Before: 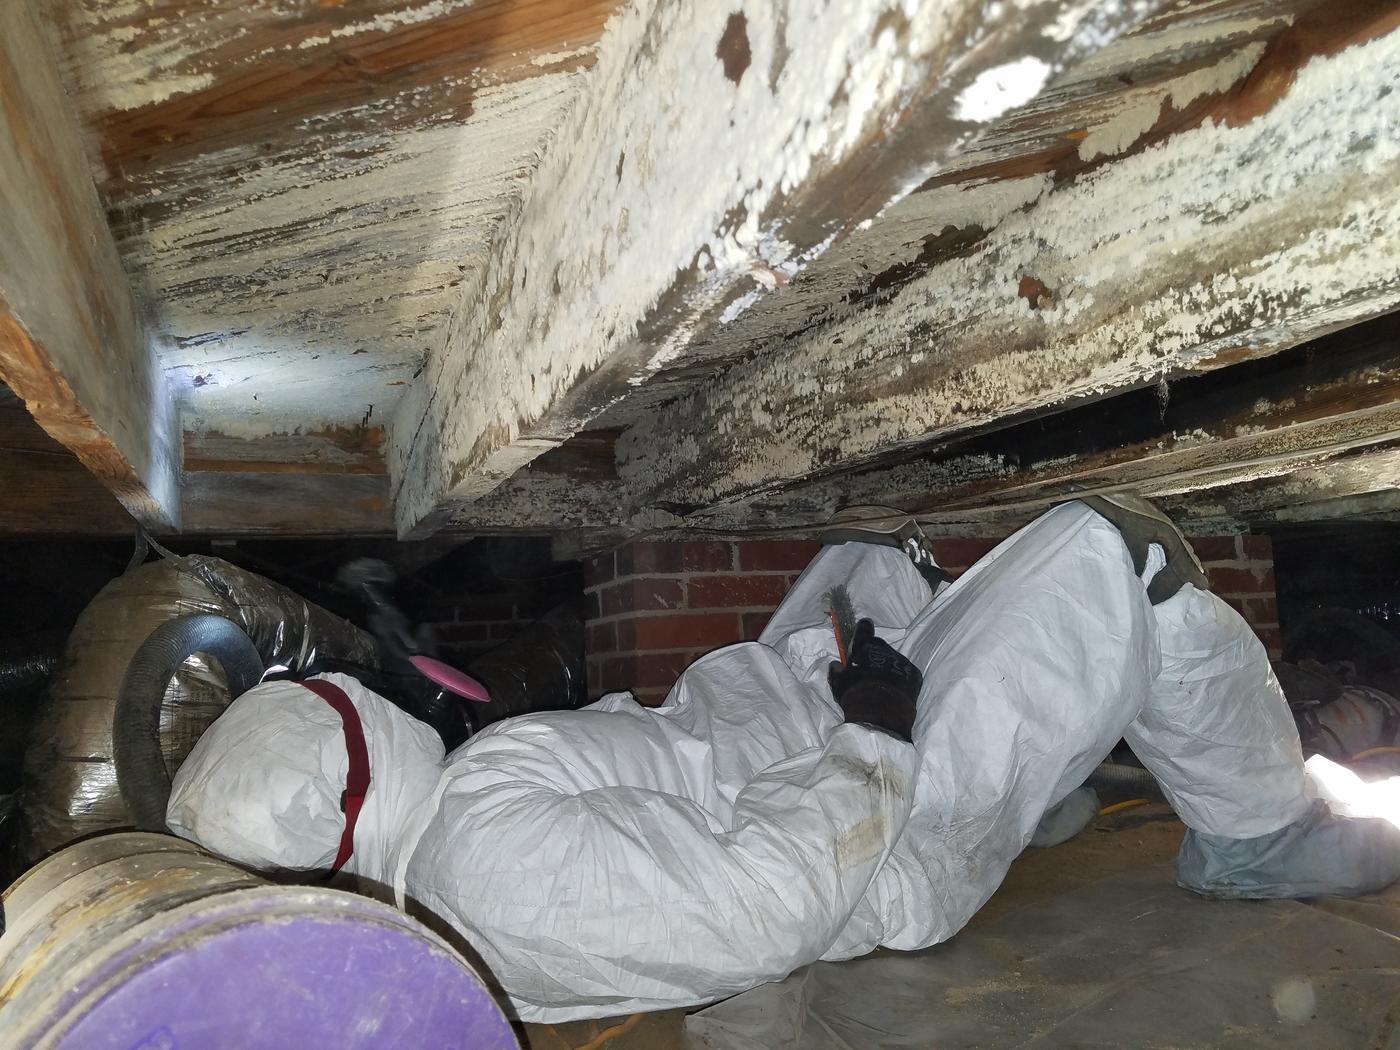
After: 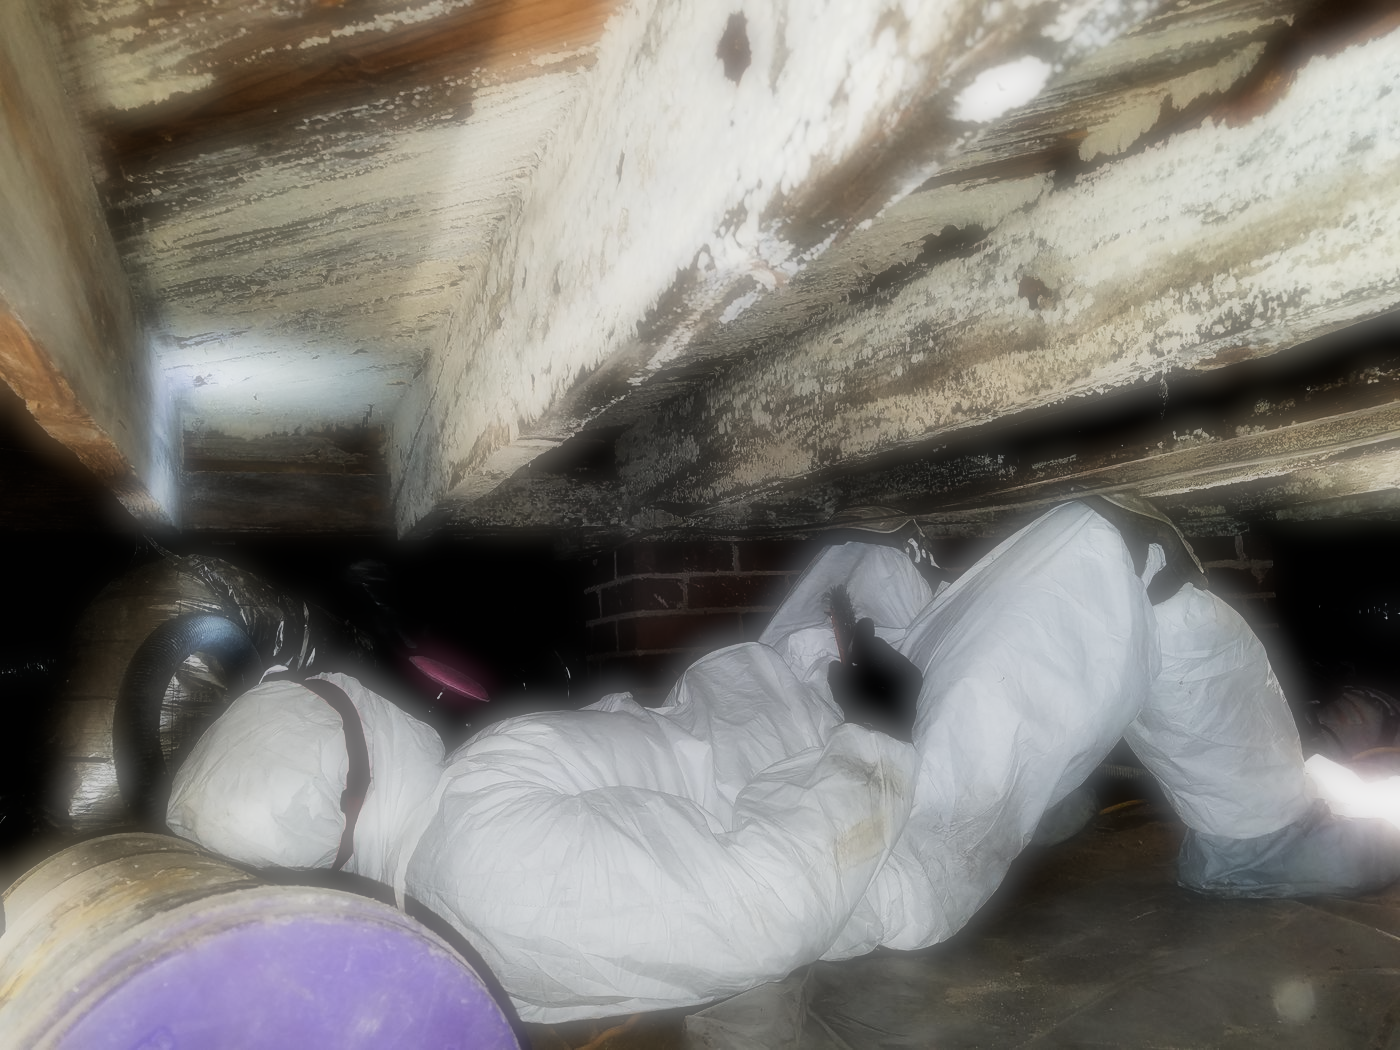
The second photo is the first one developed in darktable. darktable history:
filmic rgb: black relative exposure -5 EV, hardness 2.88, contrast 1.4, highlights saturation mix -30%
soften: on, module defaults
